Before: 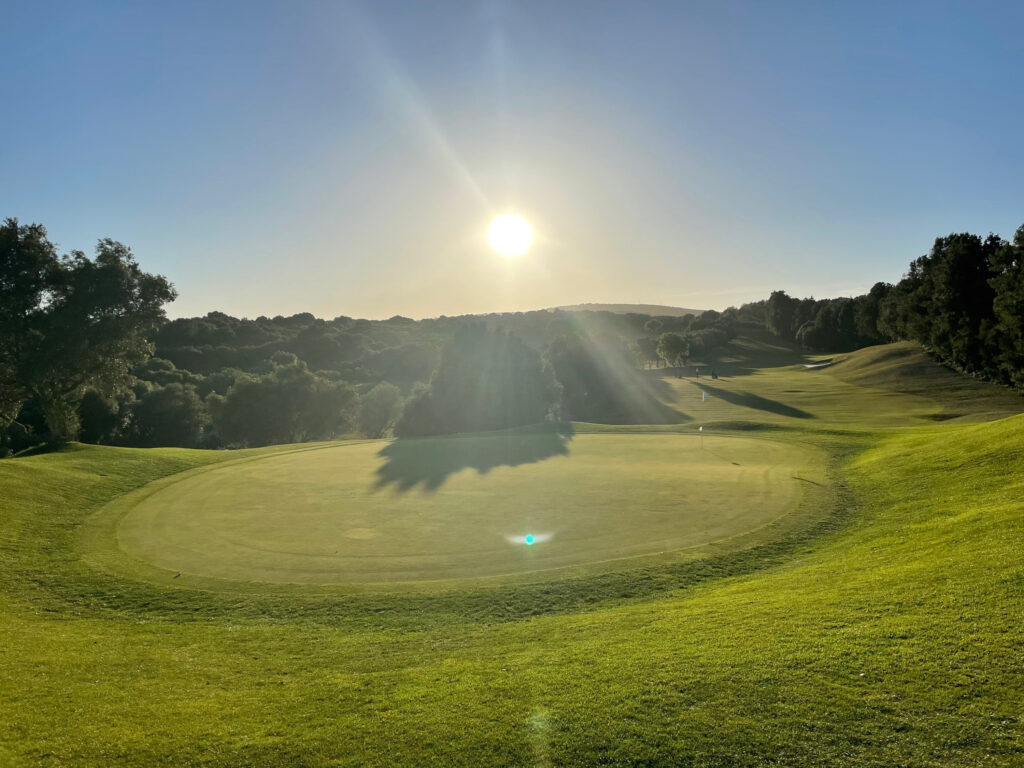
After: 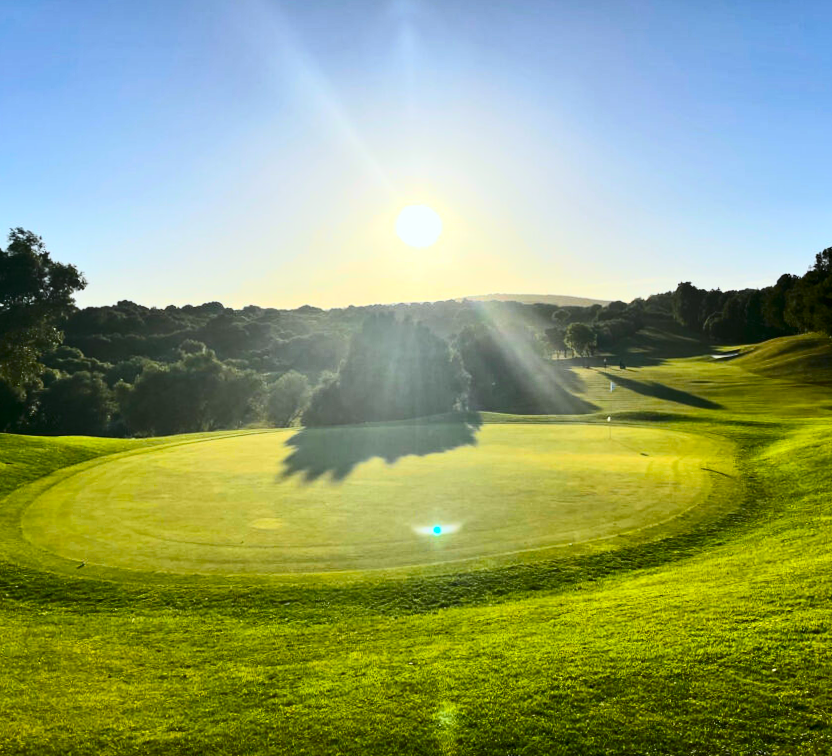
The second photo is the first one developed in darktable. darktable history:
crop: left 8.026%, right 7.374%
contrast brightness saturation: contrast 0.39, brightness 0.1
tone equalizer: on, module defaults
color balance rgb: linear chroma grading › global chroma 8.33%, perceptual saturation grading › global saturation 18.52%, global vibrance 7.87%
color zones: curves: ch0 [(0.224, 0.526) (0.75, 0.5)]; ch1 [(0.055, 0.526) (0.224, 0.761) (0.377, 0.526) (0.75, 0.5)]
white balance: red 0.967, blue 1.049
rotate and perspective: rotation 0.226°, lens shift (vertical) -0.042, crop left 0.023, crop right 0.982, crop top 0.006, crop bottom 0.994
